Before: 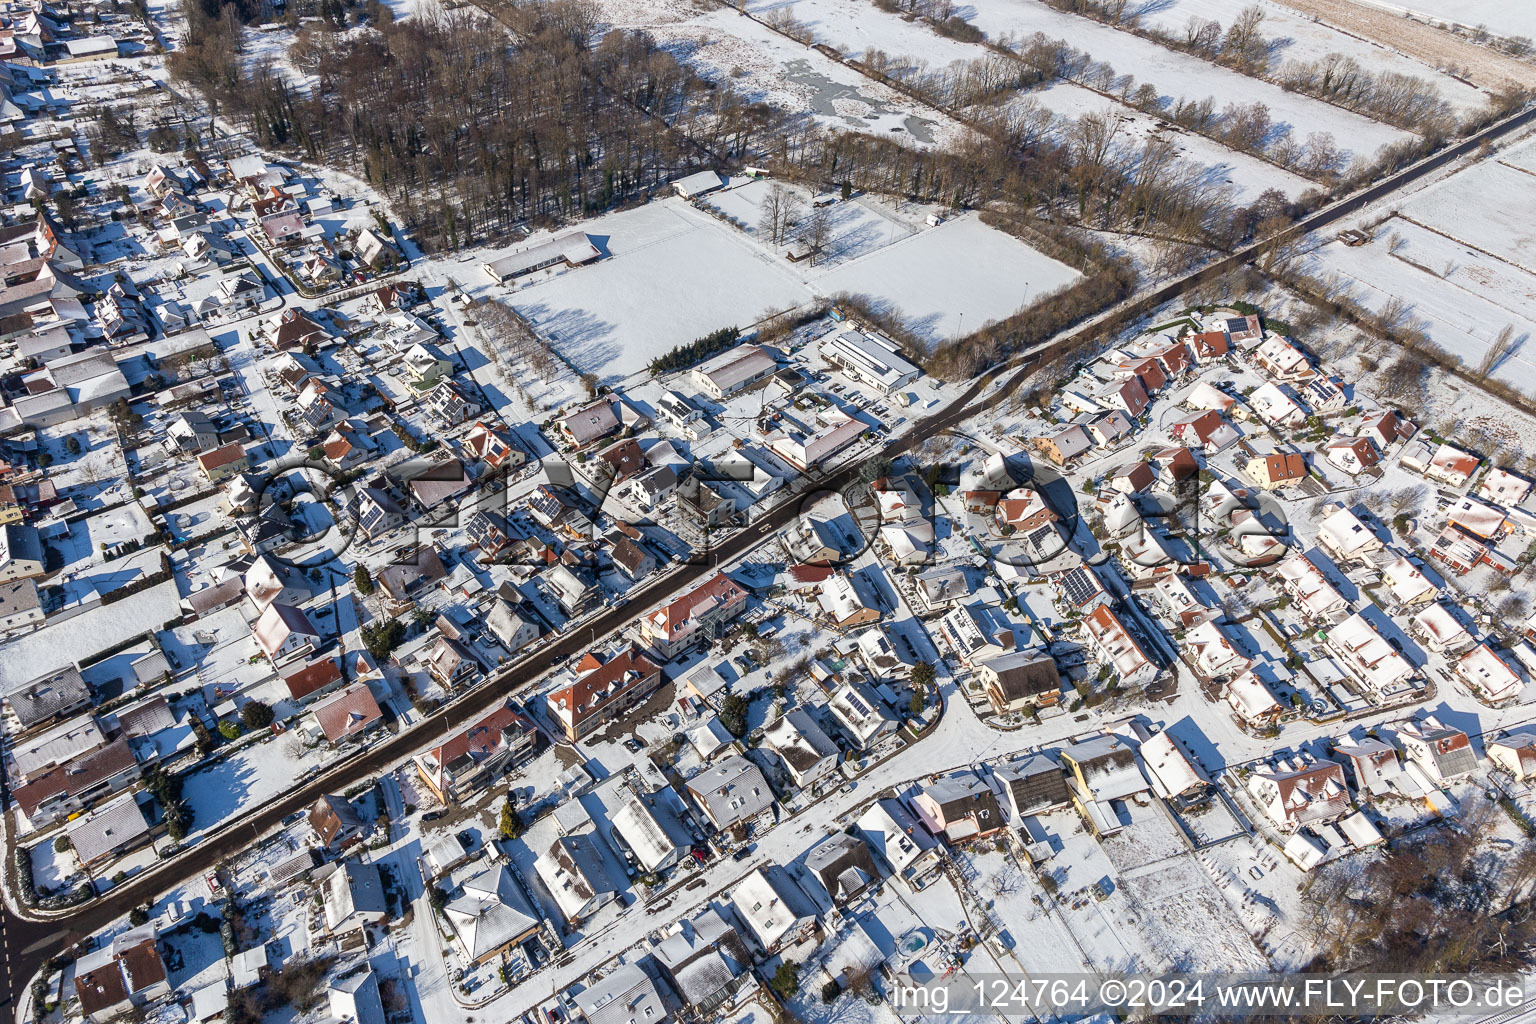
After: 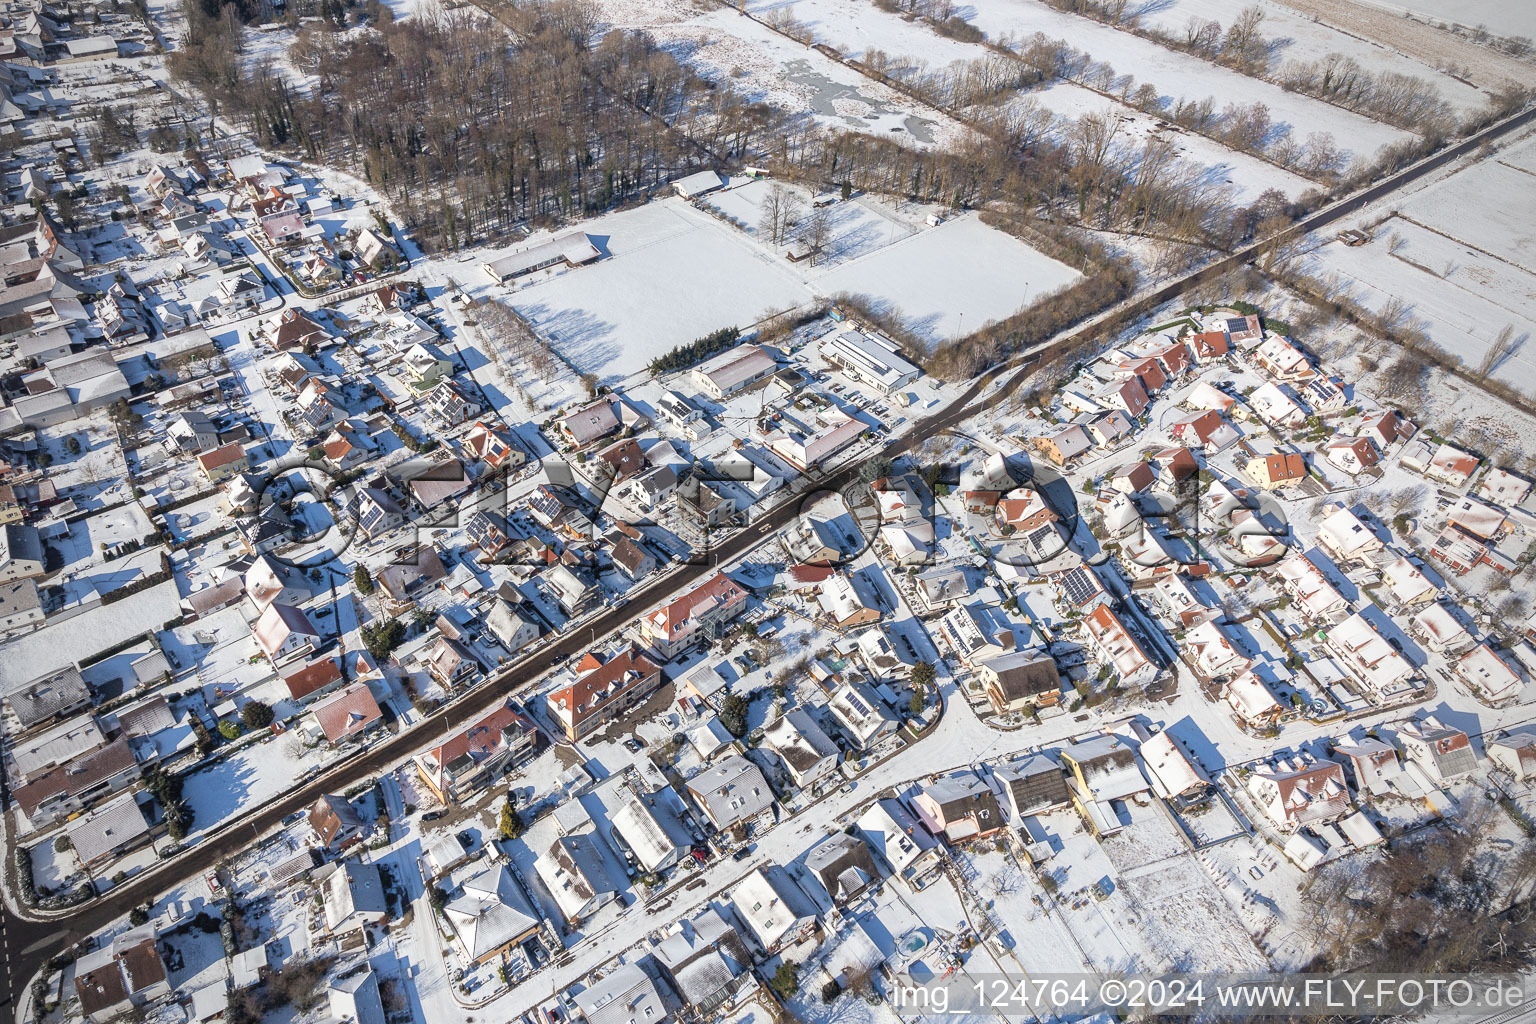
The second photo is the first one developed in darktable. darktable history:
contrast brightness saturation: brightness 0.142
vignetting: fall-off start 72.99%, brightness -0.467, unbound false
